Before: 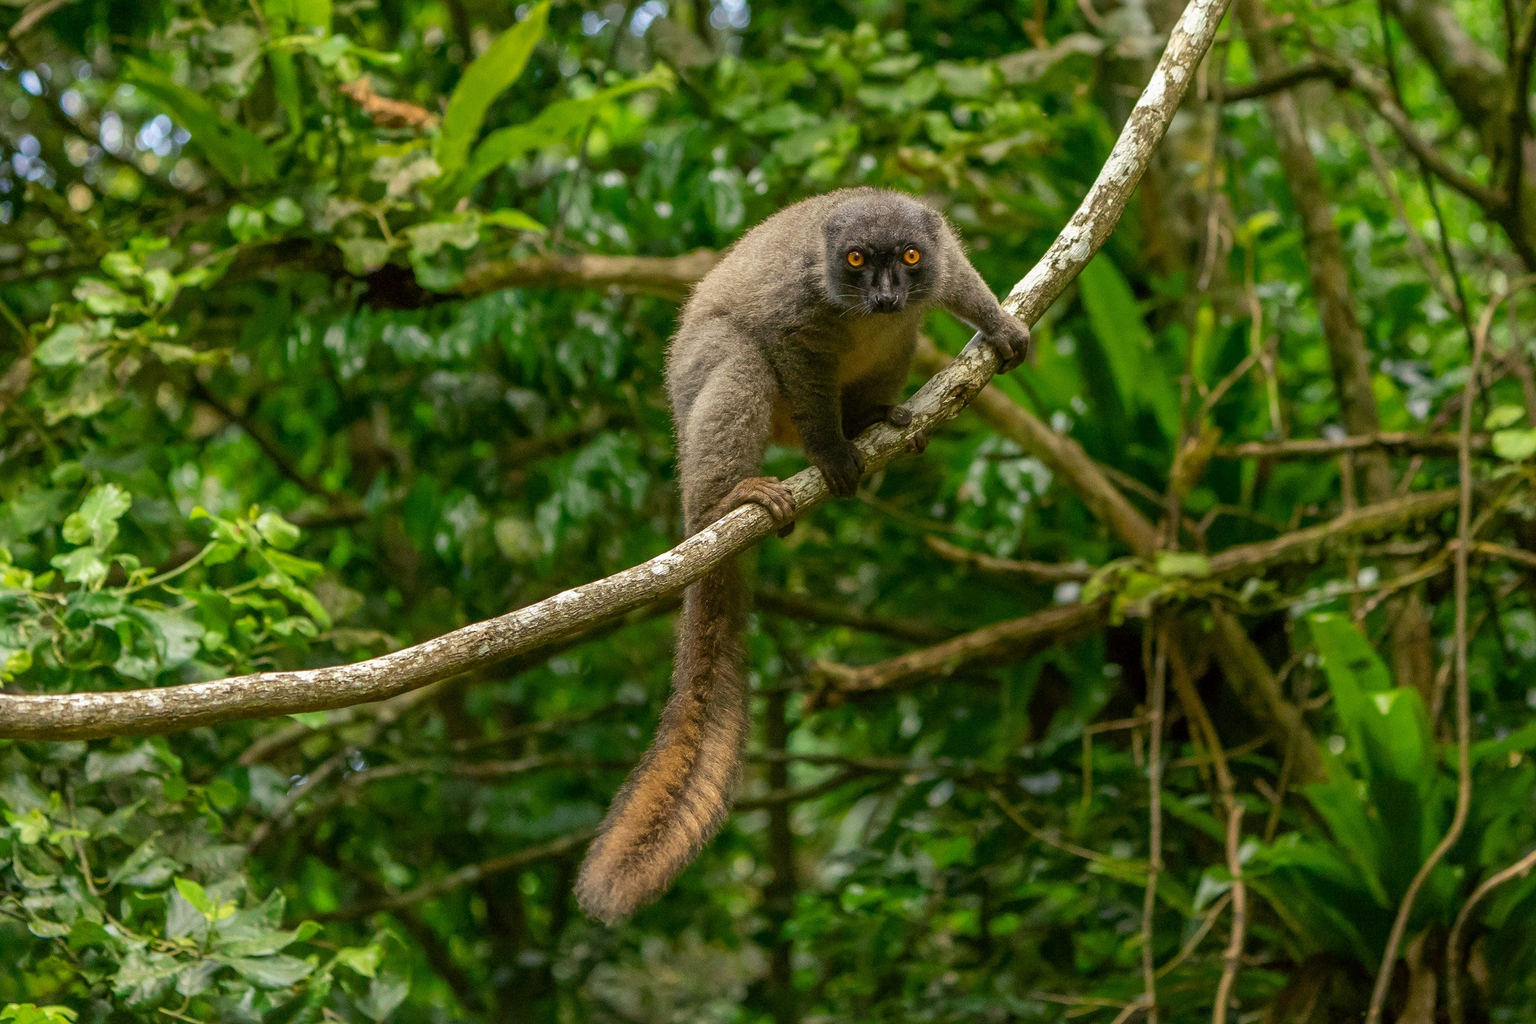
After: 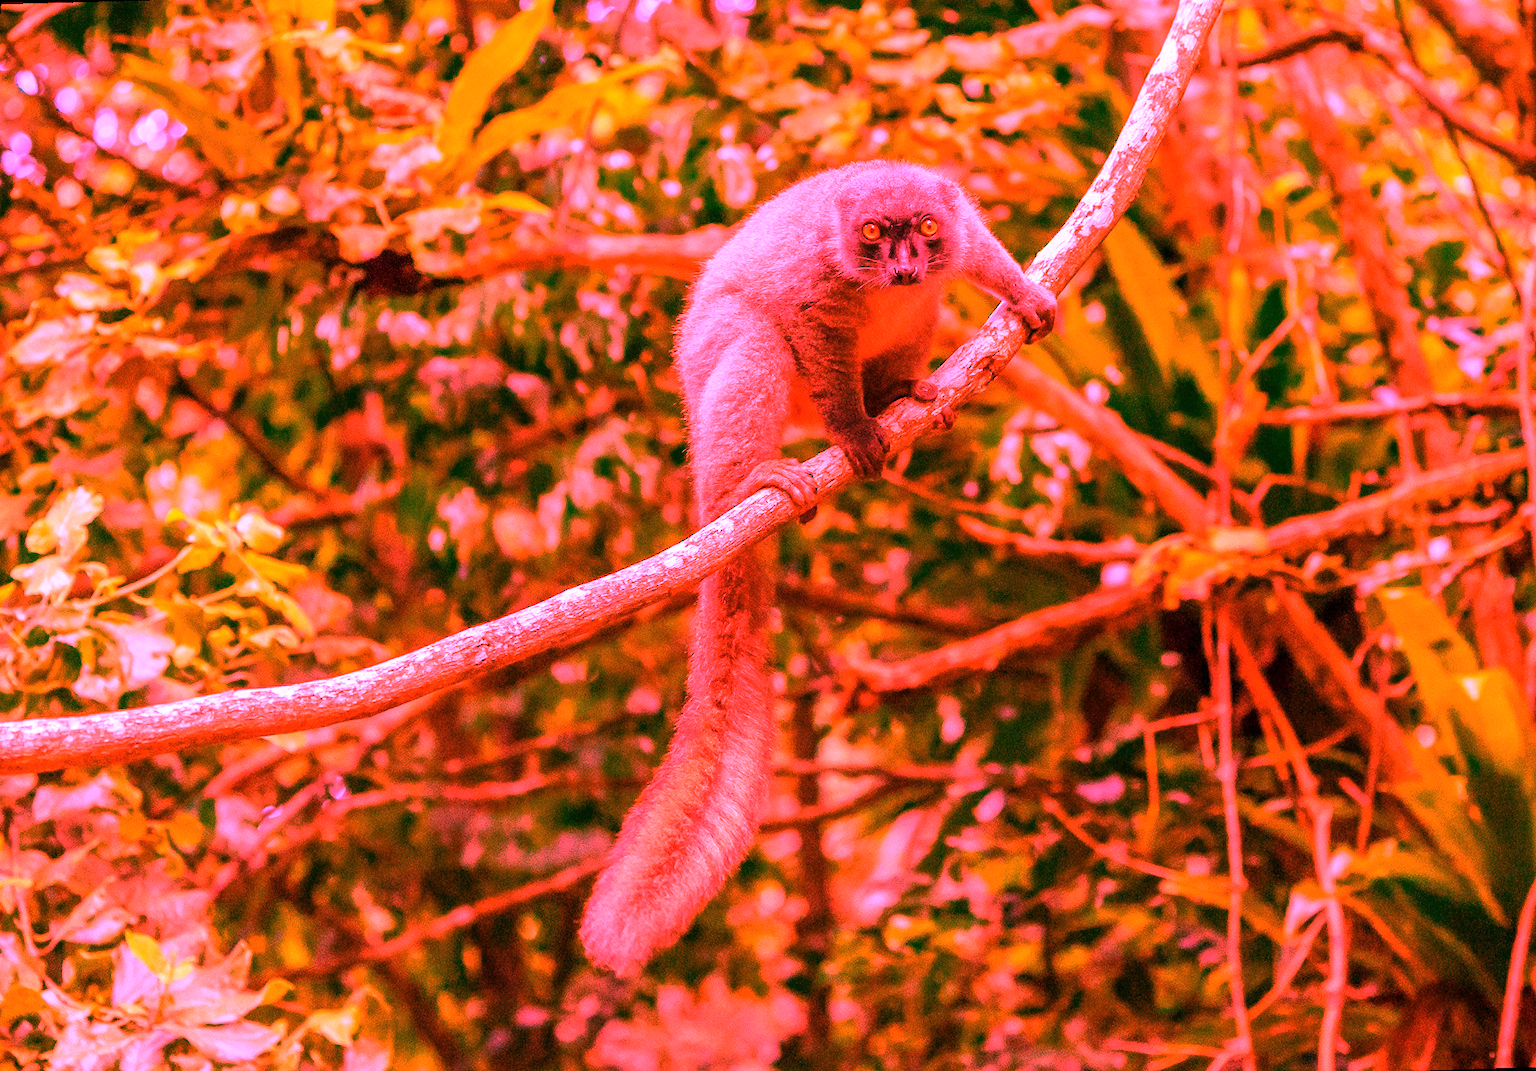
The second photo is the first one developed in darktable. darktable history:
rotate and perspective: rotation -1.68°, lens shift (vertical) -0.146, crop left 0.049, crop right 0.912, crop top 0.032, crop bottom 0.96
white balance: red 4.26, blue 1.802
tone equalizer: -8 EV 0.06 EV, smoothing diameter 25%, edges refinement/feathering 10, preserve details guided filter
